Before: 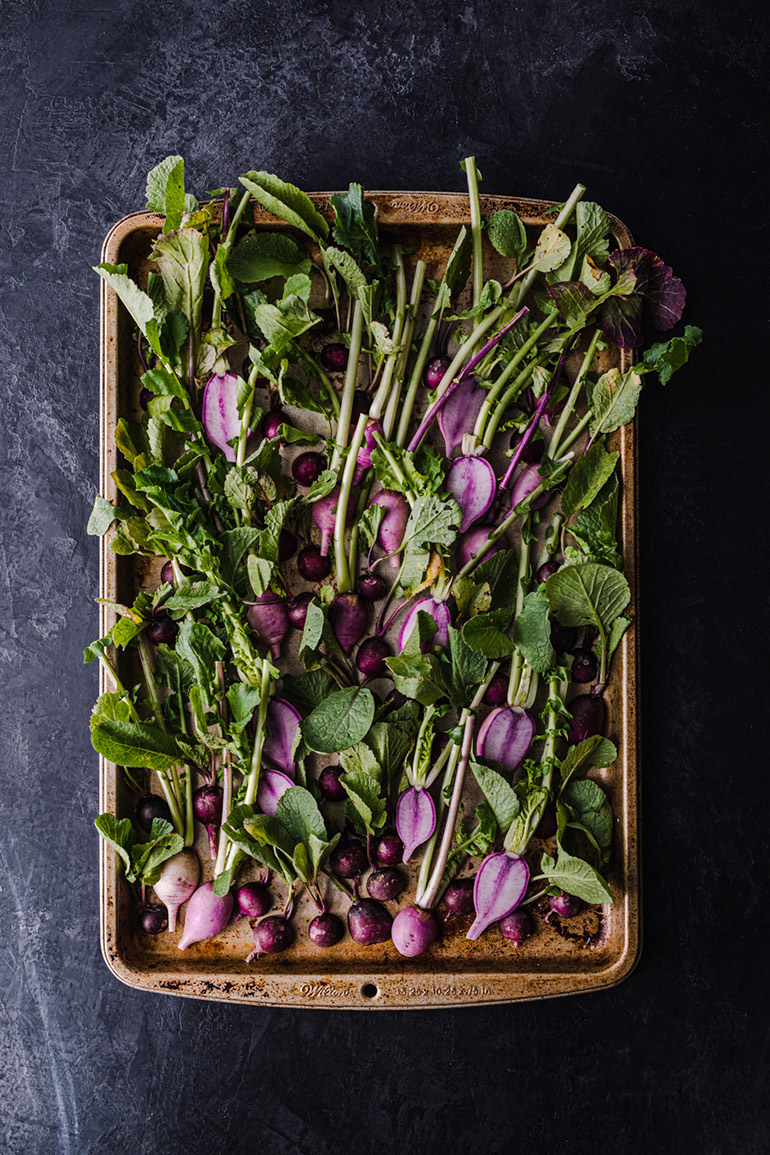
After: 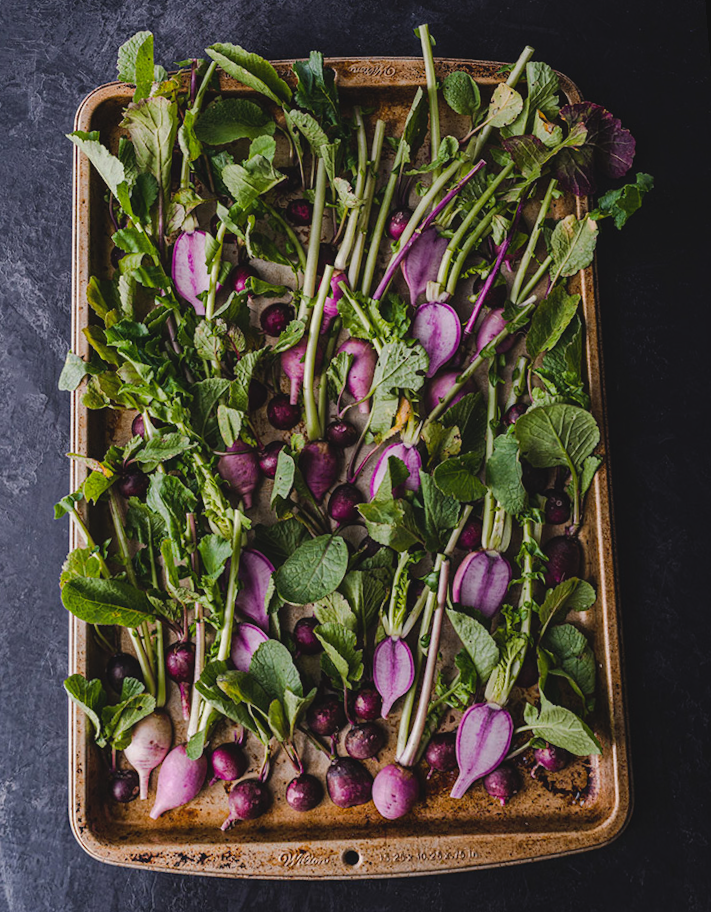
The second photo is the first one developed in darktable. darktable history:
crop: top 7.625%, bottom 8.027%
rotate and perspective: rotation -1.68°, lens shift (vertical) -0.146, crop left 0.049, crop right 0.912, crop top 0.032, crop bottom 0.96
contrast brightness saturation: contrast -0.11
